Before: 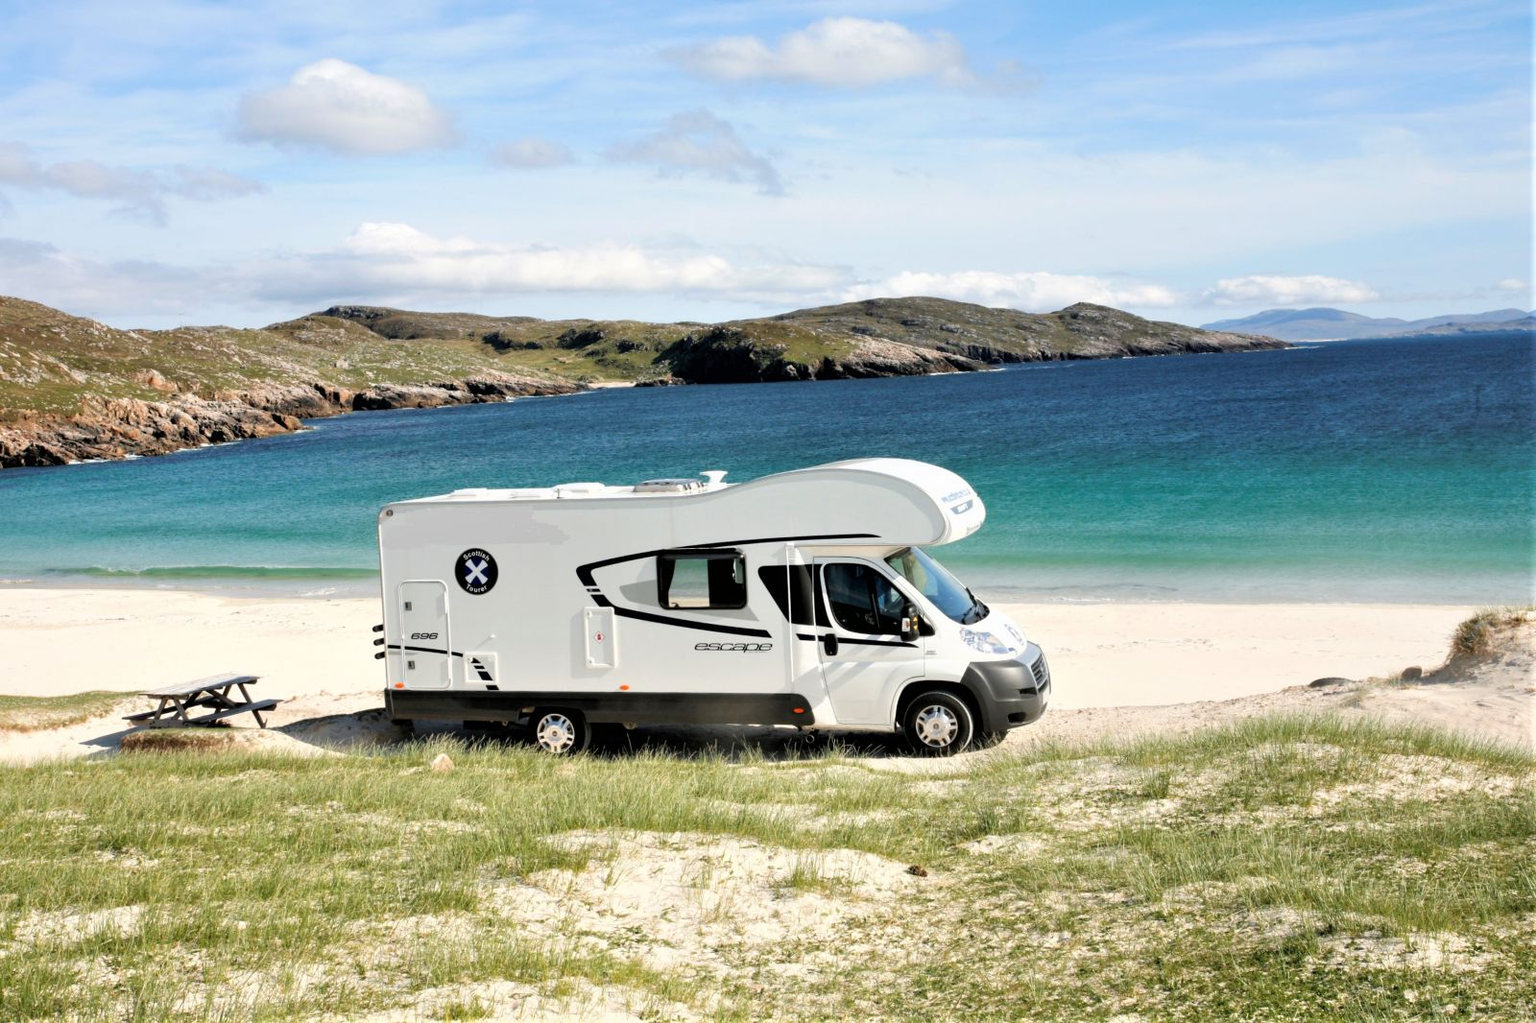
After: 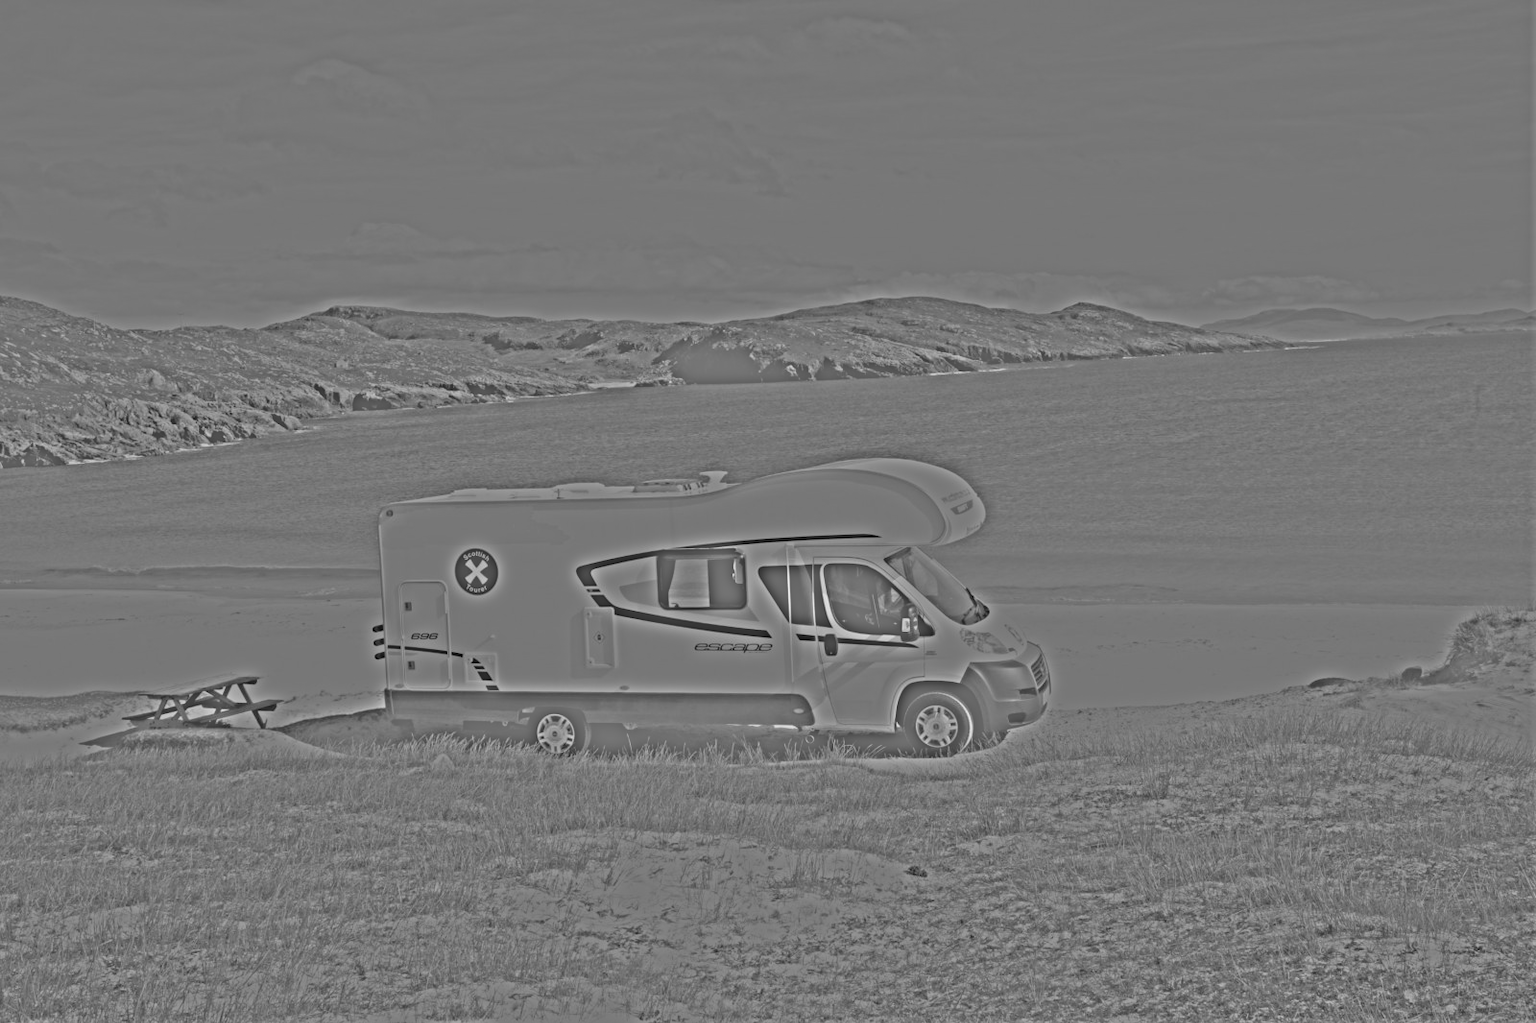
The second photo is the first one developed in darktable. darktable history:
highpass: sharpness 25.84%, contrast boost 14.94%
shadows and highlights: soften with gaussian
exposure: black level correction 0.002, exposure -0.1 EV, compensate highlight preservation false
white balance: red 0.98, blue 1.034
